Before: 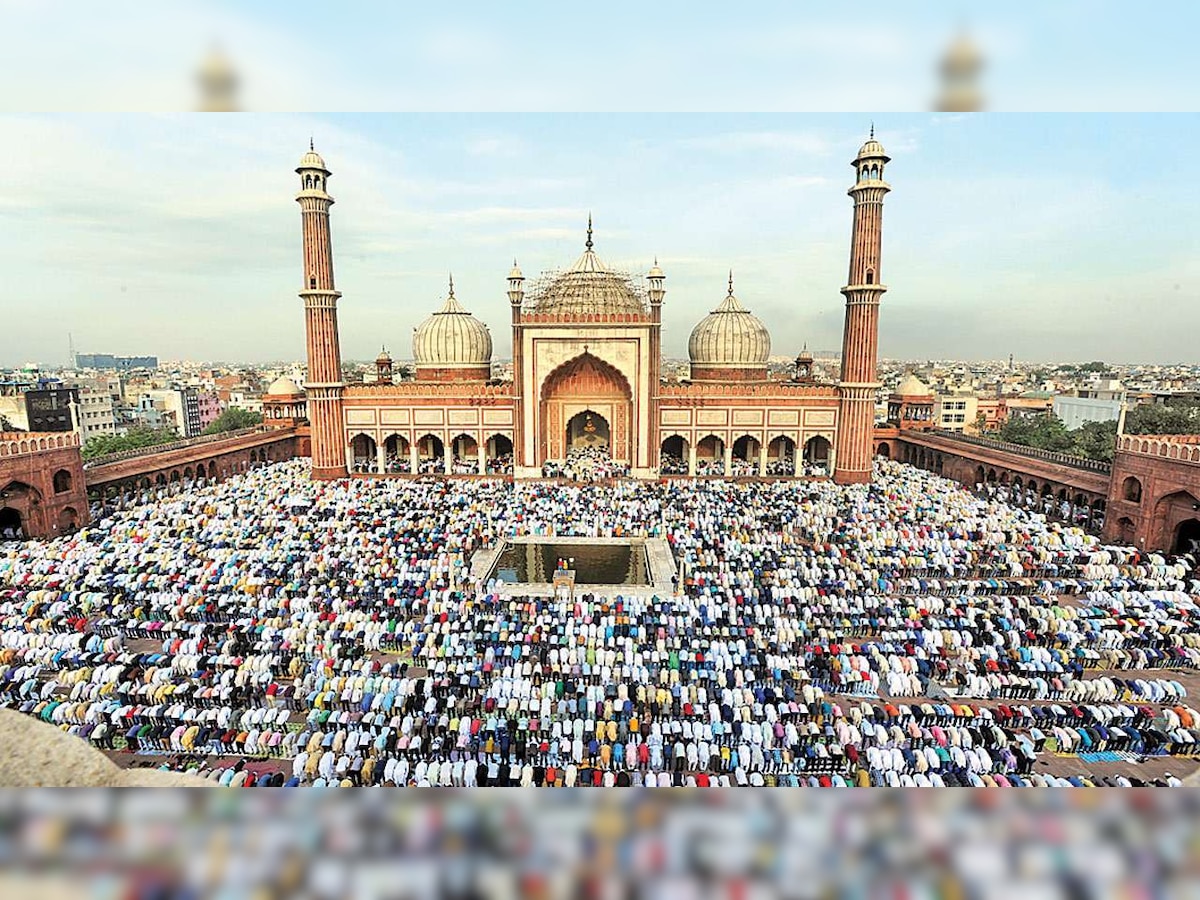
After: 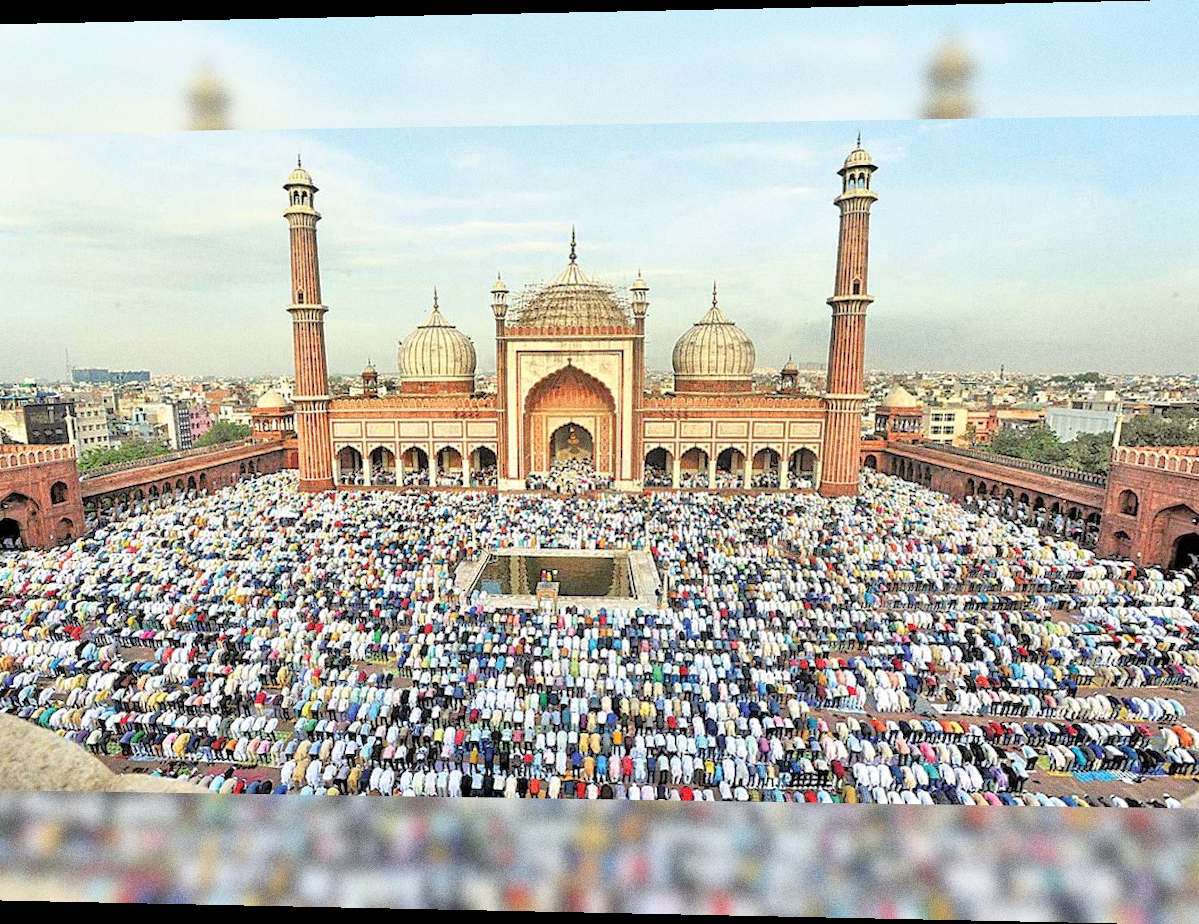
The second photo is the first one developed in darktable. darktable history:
tone equalizer: -7 EV 0.15 EV, -6 EV 0.6 EV, -5 EV 1.15 EV, -4 EV 1.33 EV, -3 EV 1.15 EV, -2 EV 0.6 EV, -1 EV 0.15 EV, mask exposure compensation -0.5 EV
grain: coarseness 0.09 ISO, strength 40%
rotate and perspective: lens shift (horizontal) -0.055, automatic cropping off
